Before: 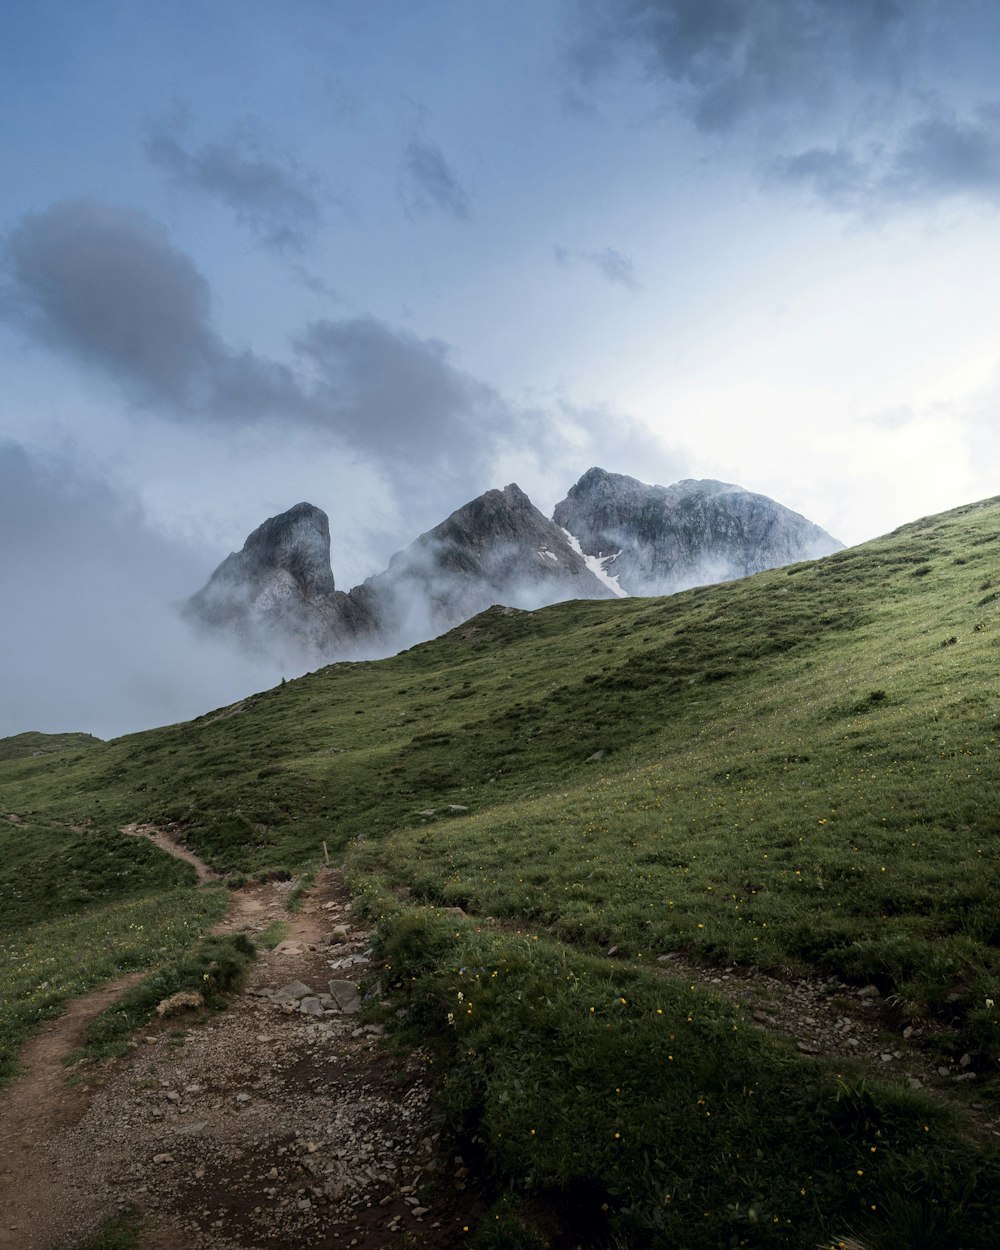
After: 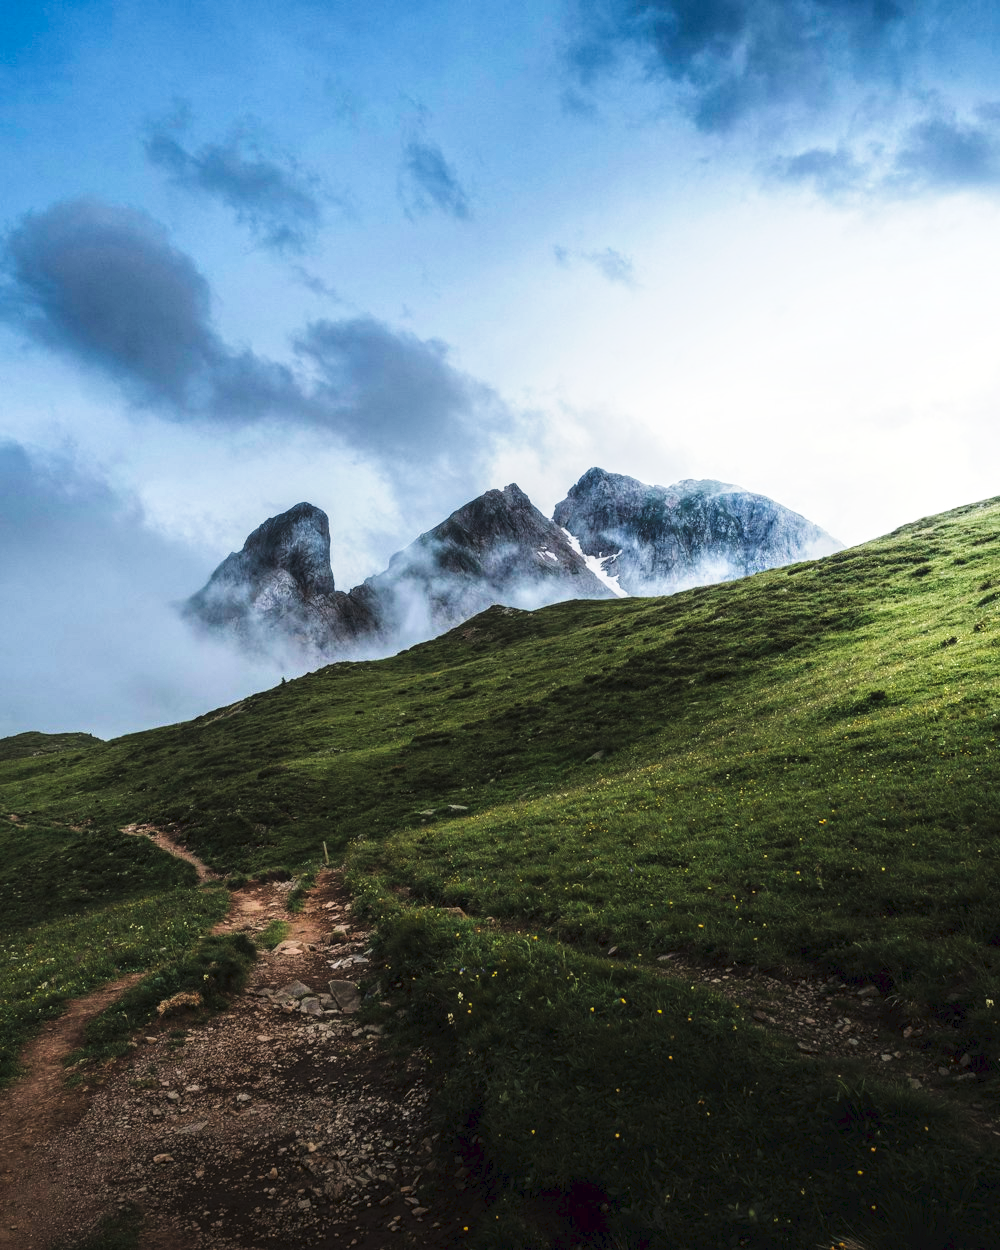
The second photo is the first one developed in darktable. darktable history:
tone curve: curves: ch0 [(0, 0) (0.003, 0.06) (0.011, 0.059) (0.025, 0.065) (0.044, 0.076) (0.069, 0.088) (0.1, 0.102) (0.136, 0.116) (0.177, 0.137) (0.224, 0.169) (0.277, 0.214) (0.335, 0.271) (0.399, 0.356) (0.468, 0.459) (0.543, 0.579) (0.623, 0.705) (0.709, 0.823) (0.801, 0.918) (0.898, 0.963) (1, 1)], preserve colors none
local contrast: on, module defaults
